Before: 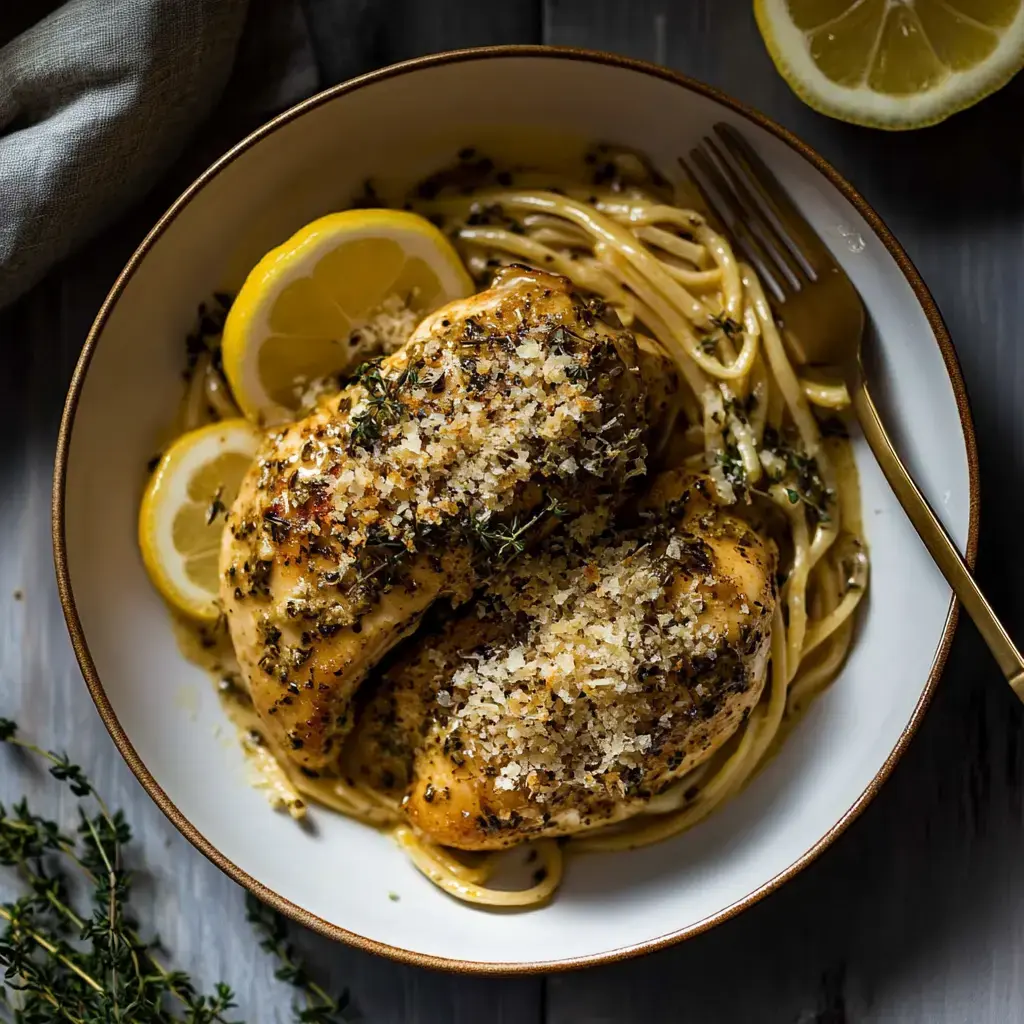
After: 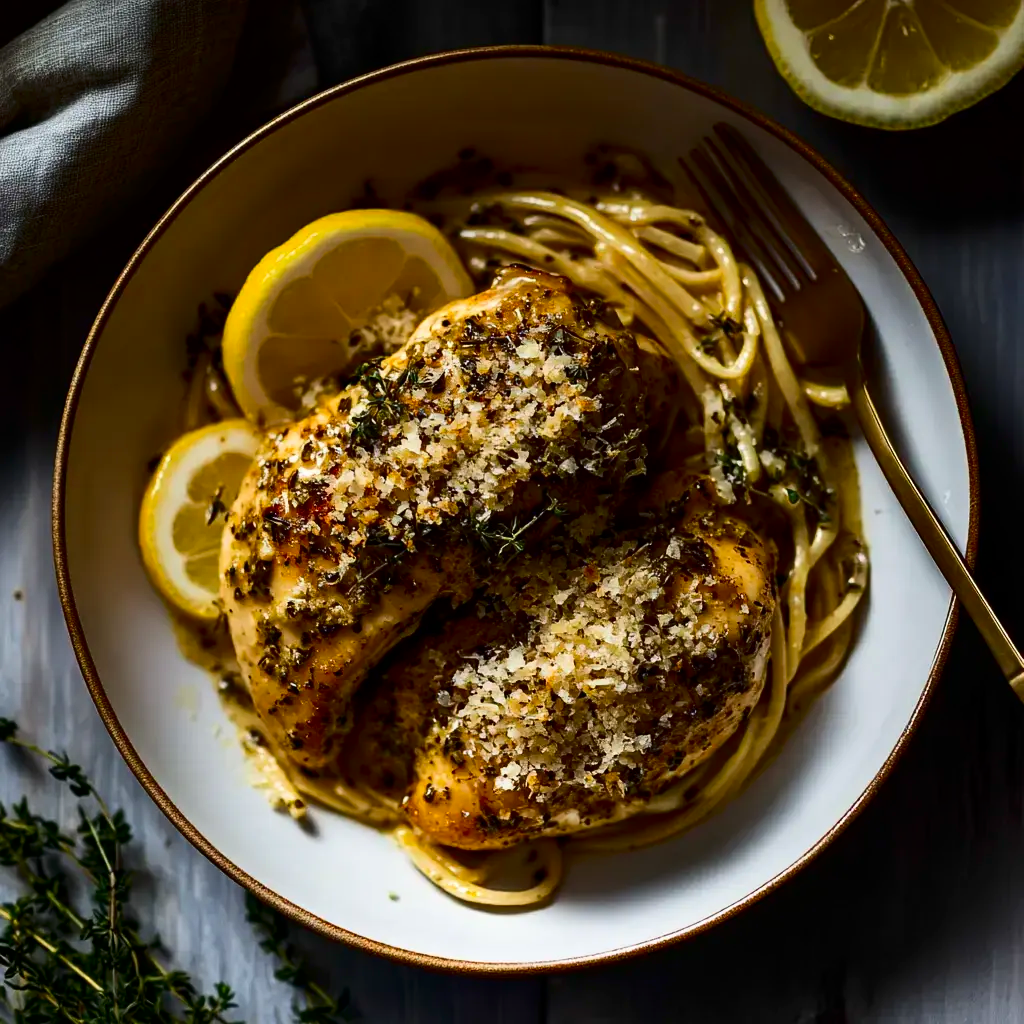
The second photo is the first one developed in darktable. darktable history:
contrast brightness saturation: contrast 0.194, brightness -0.107, saturation 0.213
